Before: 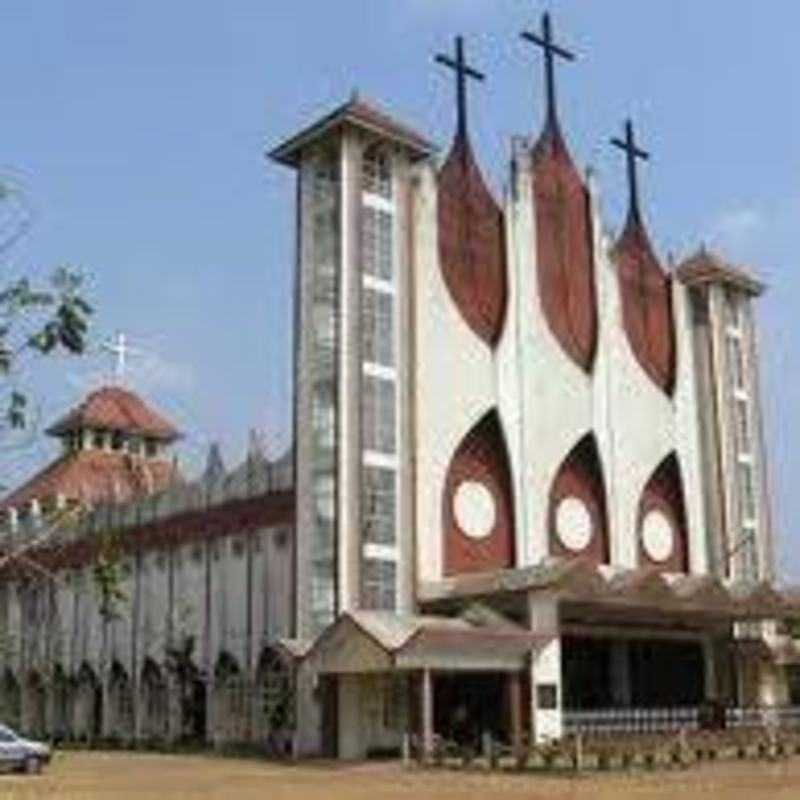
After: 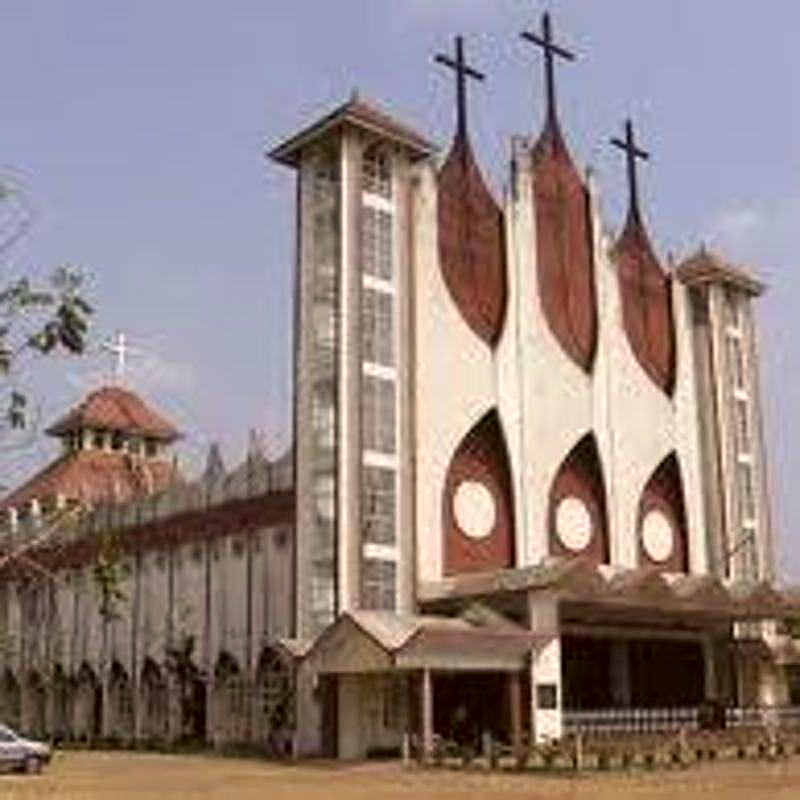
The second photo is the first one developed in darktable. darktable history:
sharpen: on, module defaults
color correction: highlights a* 6.27, highlights b* 8.19, shadows a* 5.94, shadows b* 7.23, saturation 0.9
